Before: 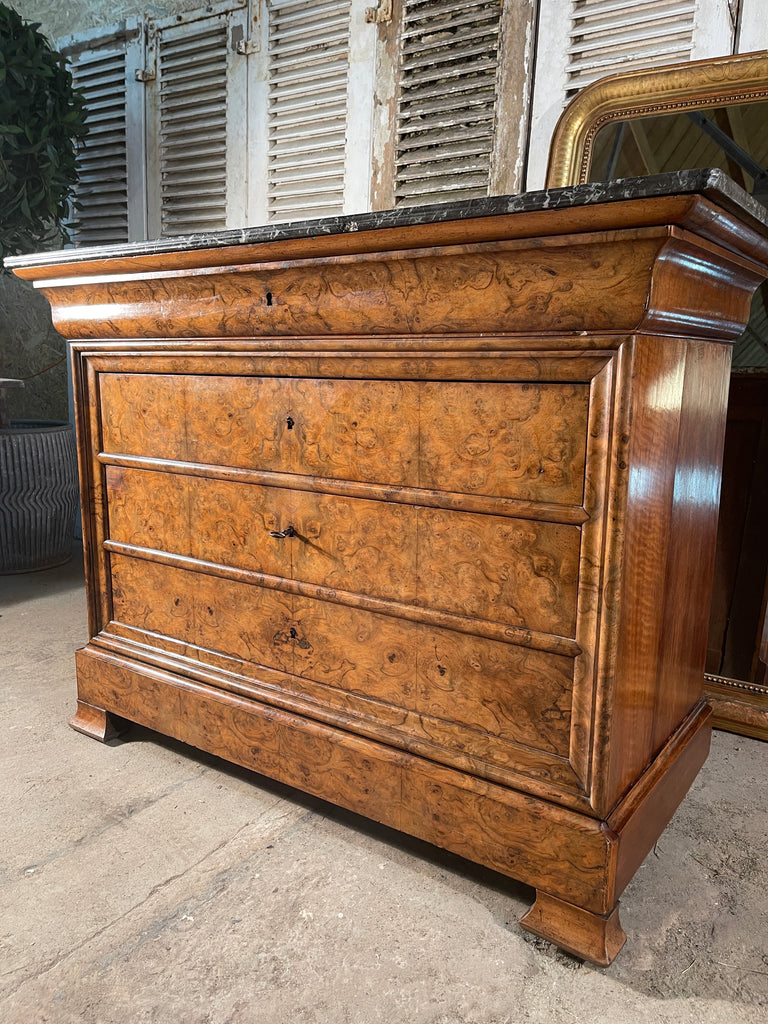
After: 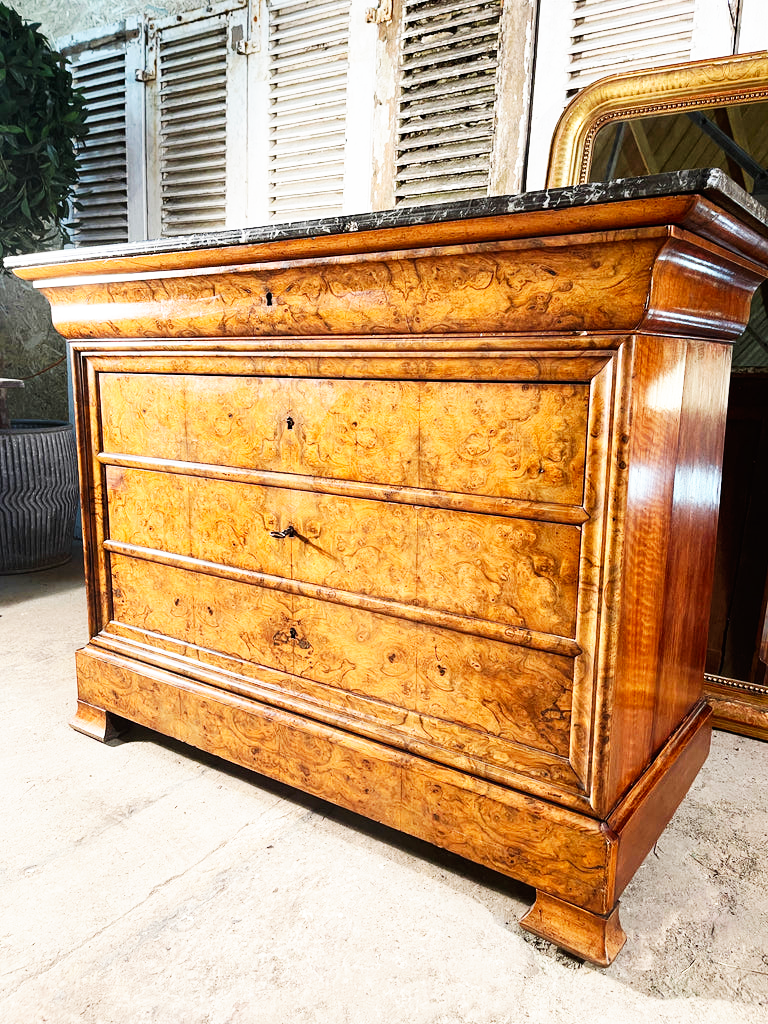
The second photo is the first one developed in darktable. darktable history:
base curve: curves: ch0 [(0, 0) (0.007, 0.004) (0.027, 0.03) (0.046, 0.07) (0.207, 0.54) (0.442, 0.872) (0.673, 0.972) (1, 1)], preserve colors none
white balance: emerald 1
